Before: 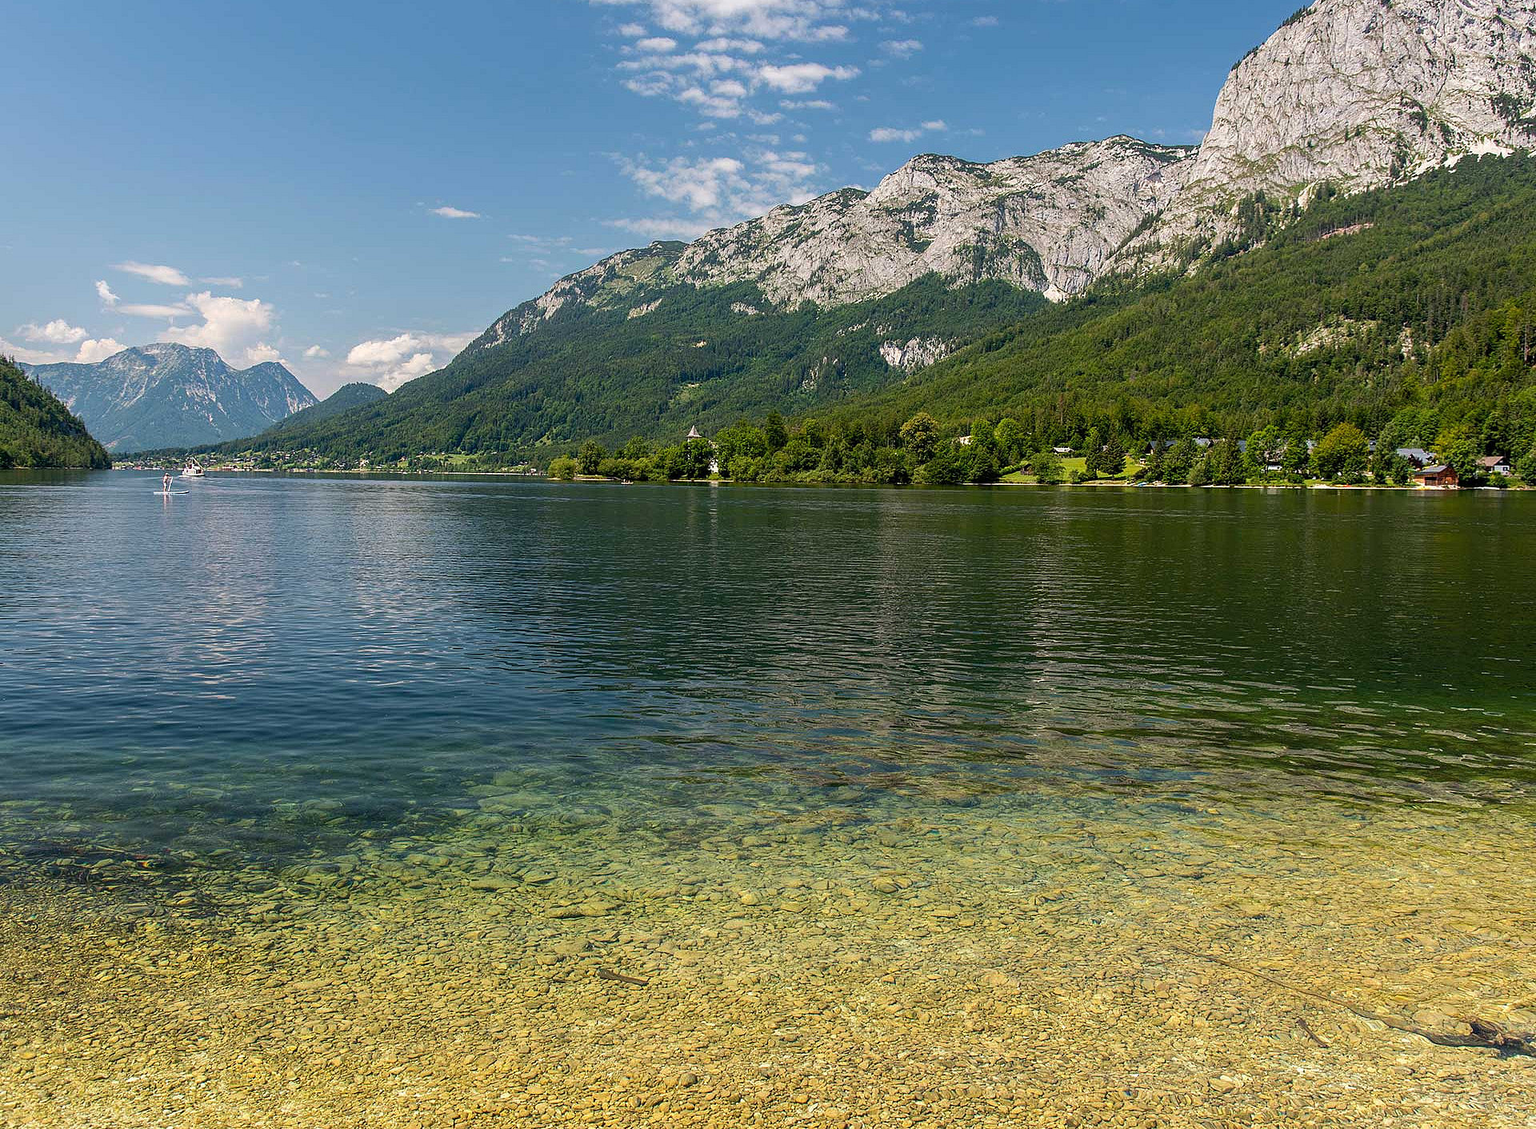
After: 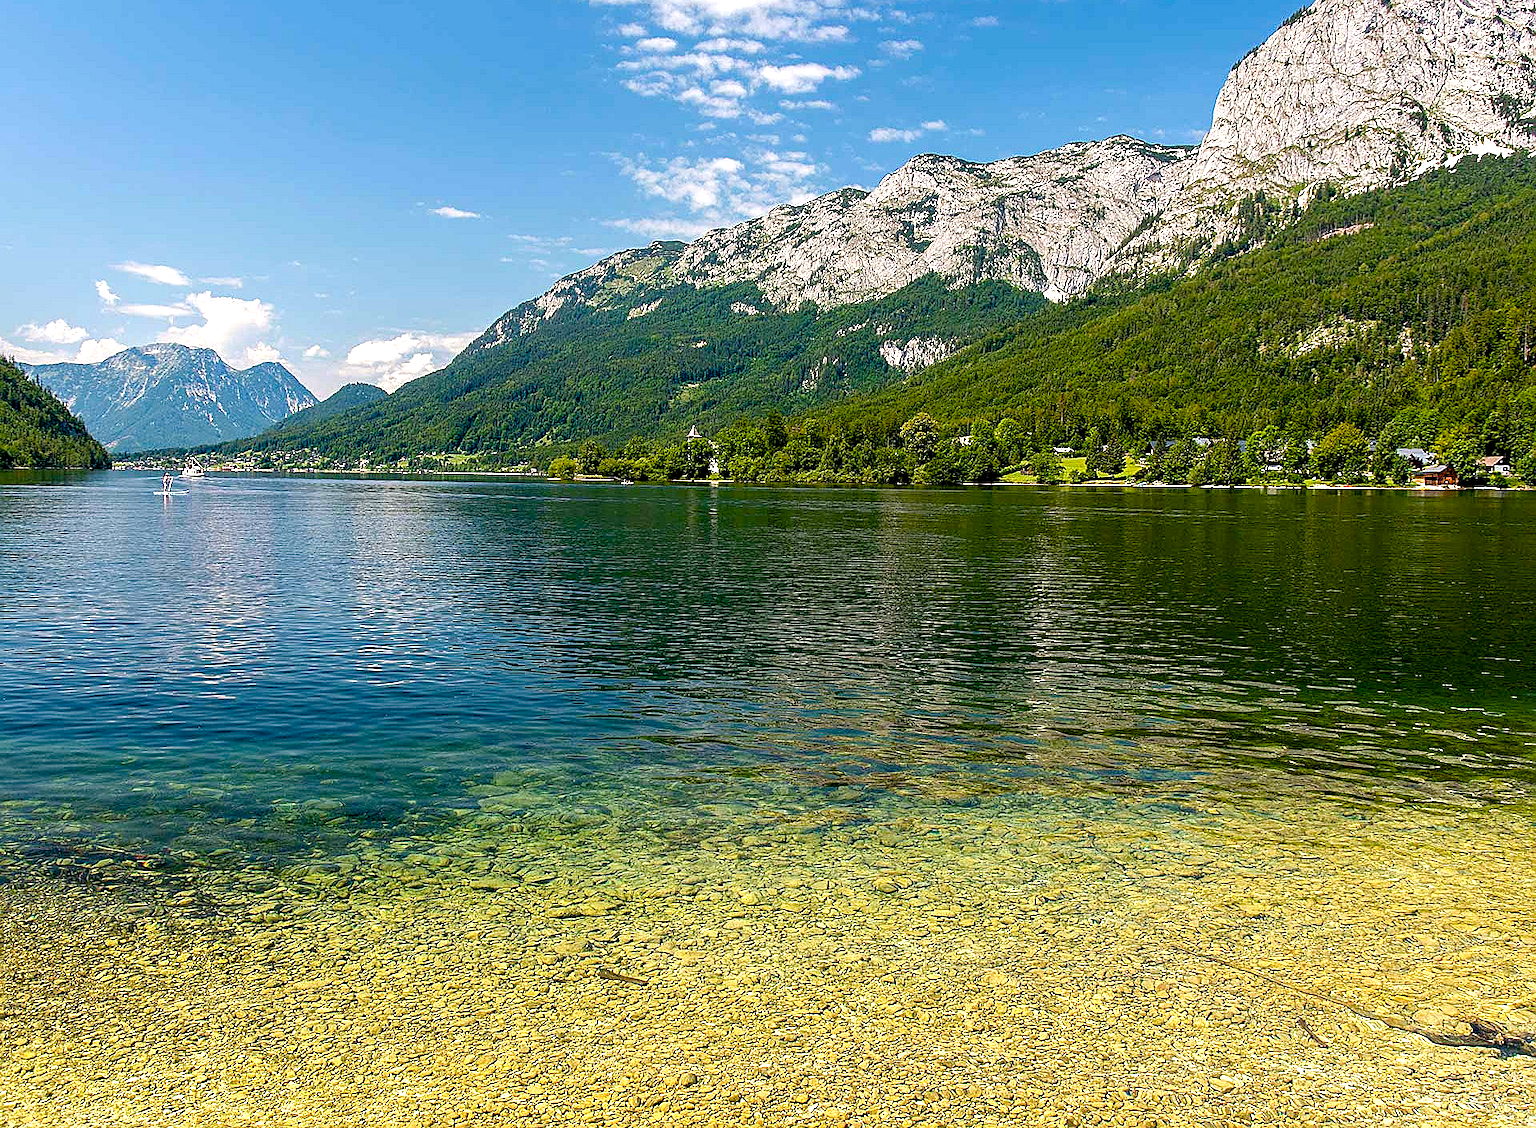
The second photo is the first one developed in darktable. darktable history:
sharpen: on, module defaults
exposure: exposure 0.202 EV, compensate highlight preservation false
tone equalizer: on, module defaults
color balance rgb: global offset › luminance -0.984%, perceptual saturation grading › global saturation 20%, perceptual saturation grading › highlights -25.906%, perceptual saturation grading › shadows 49.441%, perceptual brilliance grading › global brilliance 10.389%, global vibrance 14.842%
